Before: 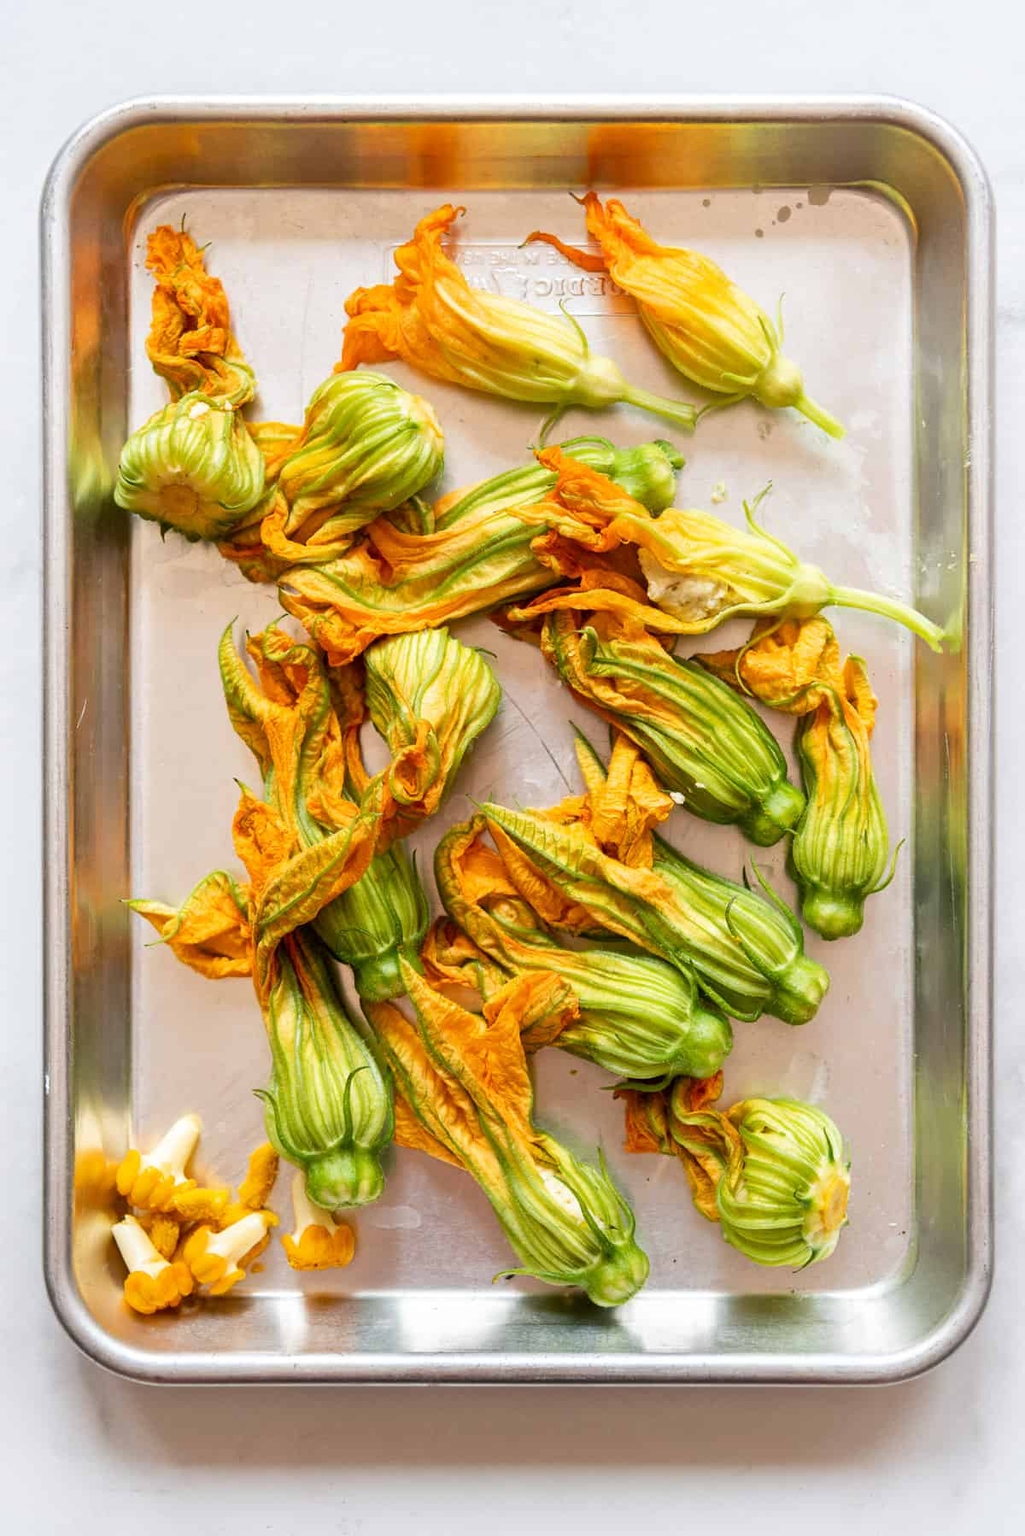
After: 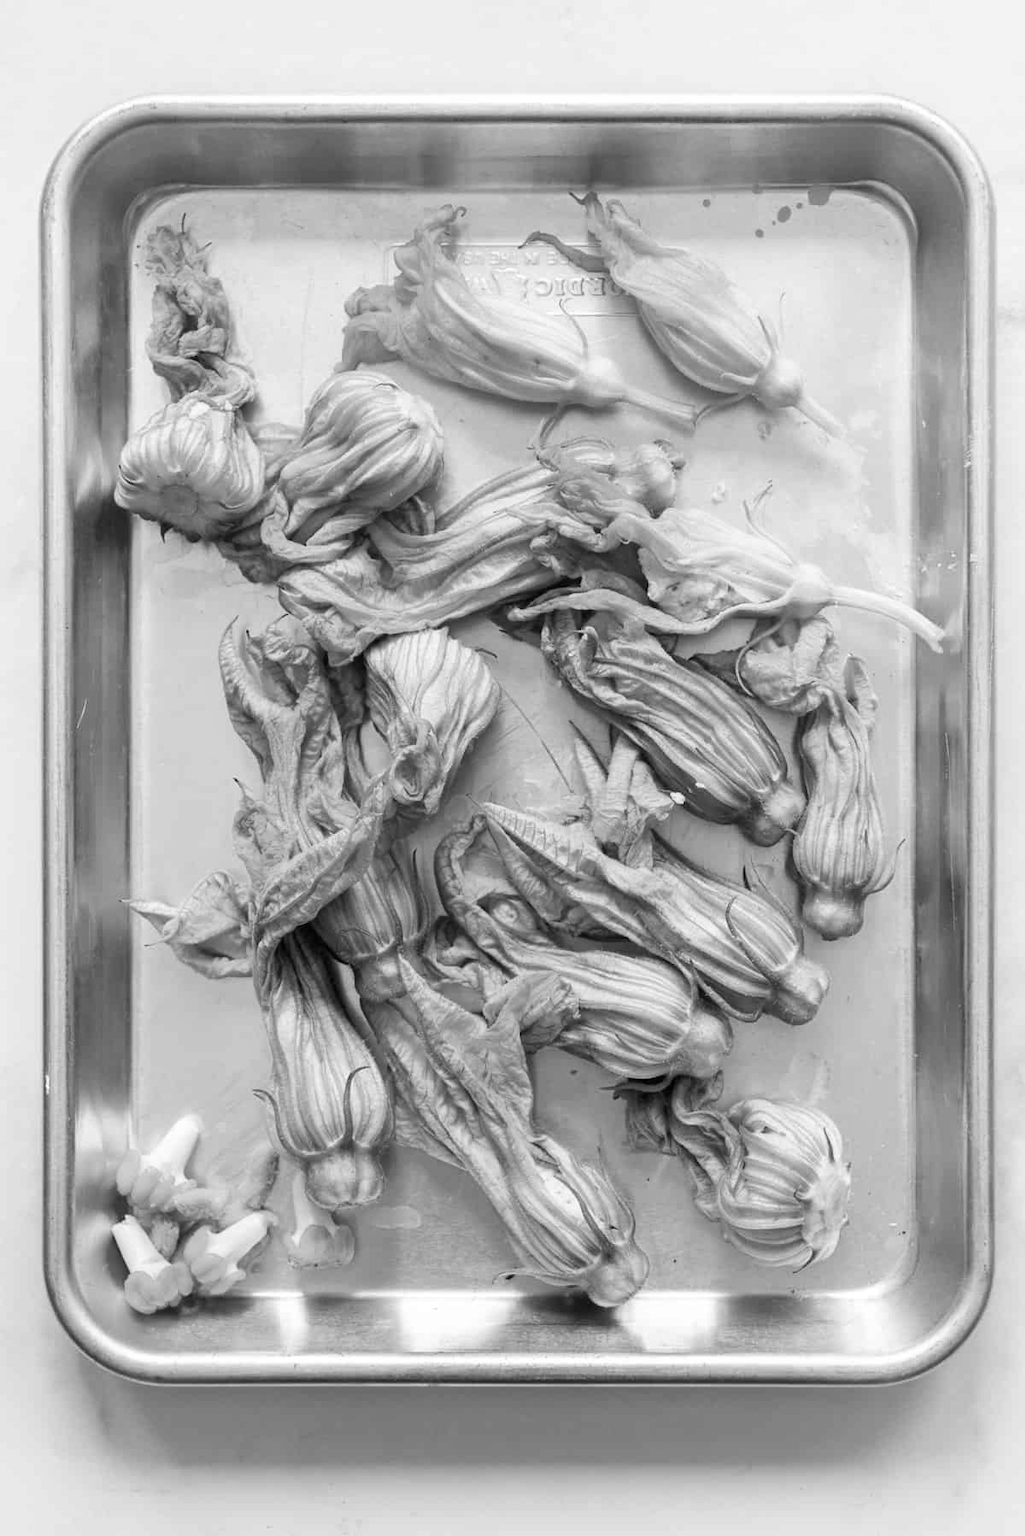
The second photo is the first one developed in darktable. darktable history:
rotate and perspective: automatic cropping original format, crop left 0, crop top 0
monochrome: on, module defaults
